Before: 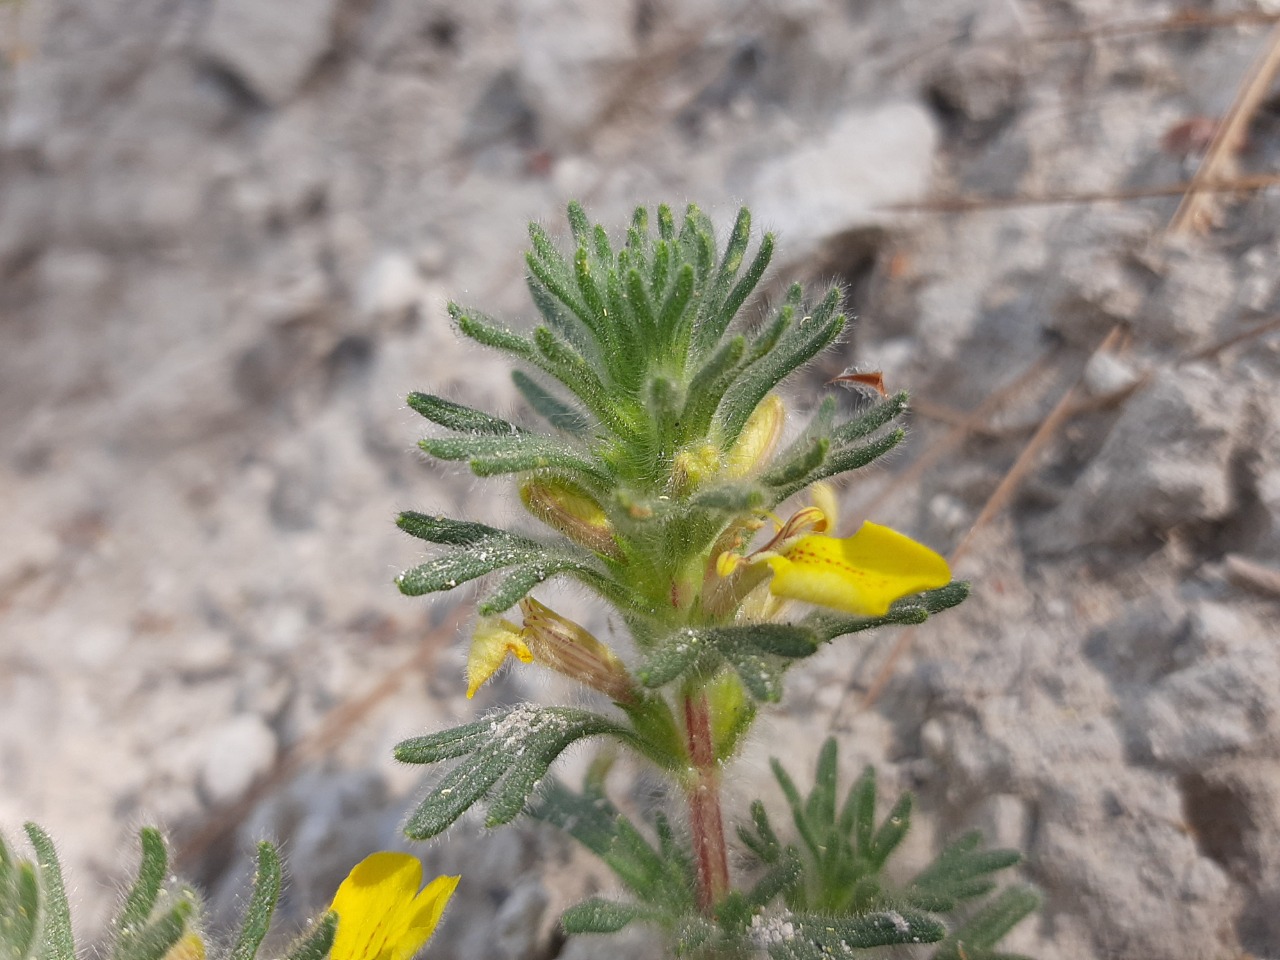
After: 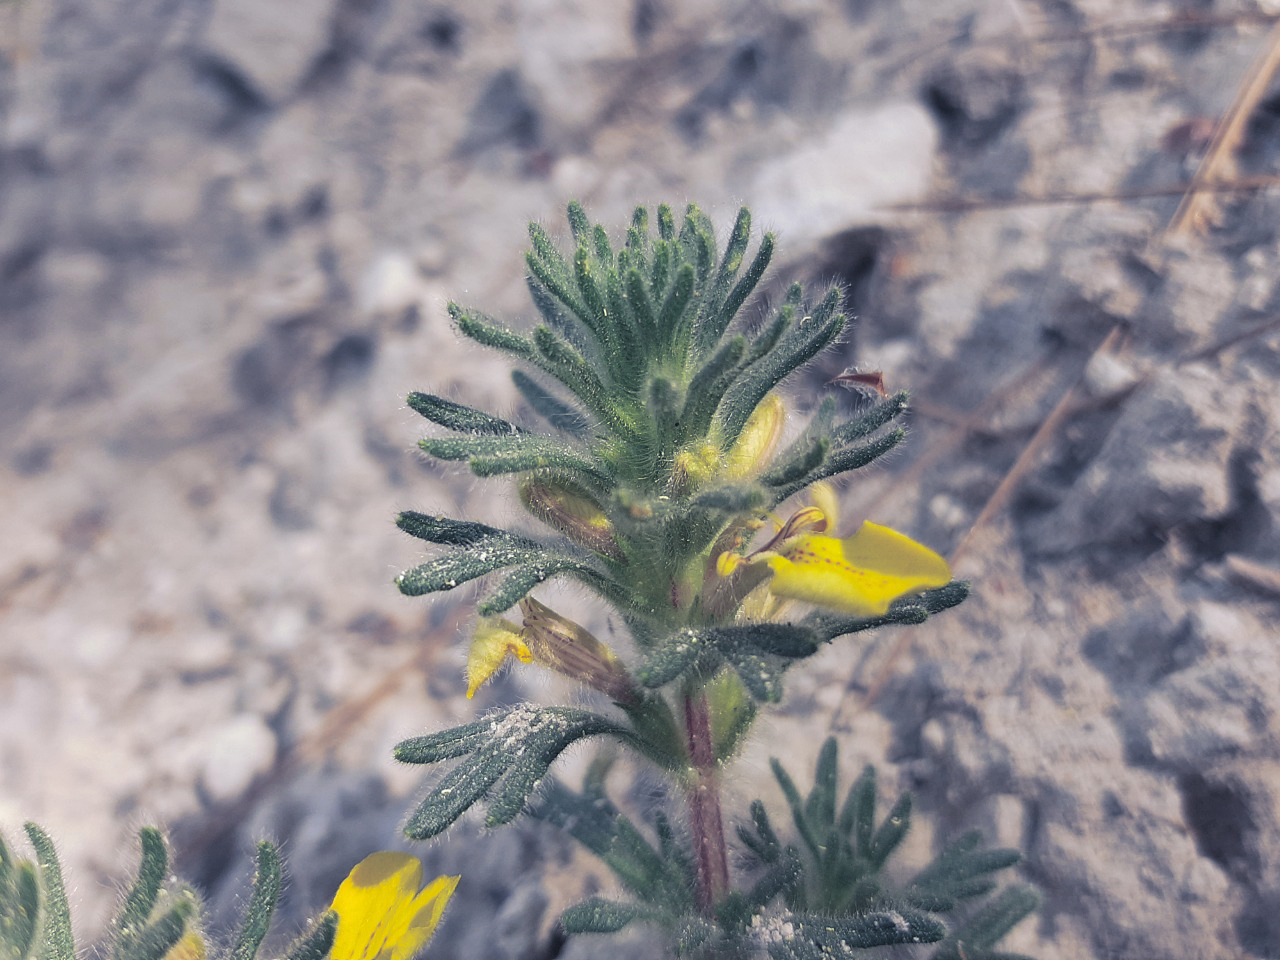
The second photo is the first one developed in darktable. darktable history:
white balance: red 1.004, blue 1.024
split-toning: shadows › hue 230.4°
